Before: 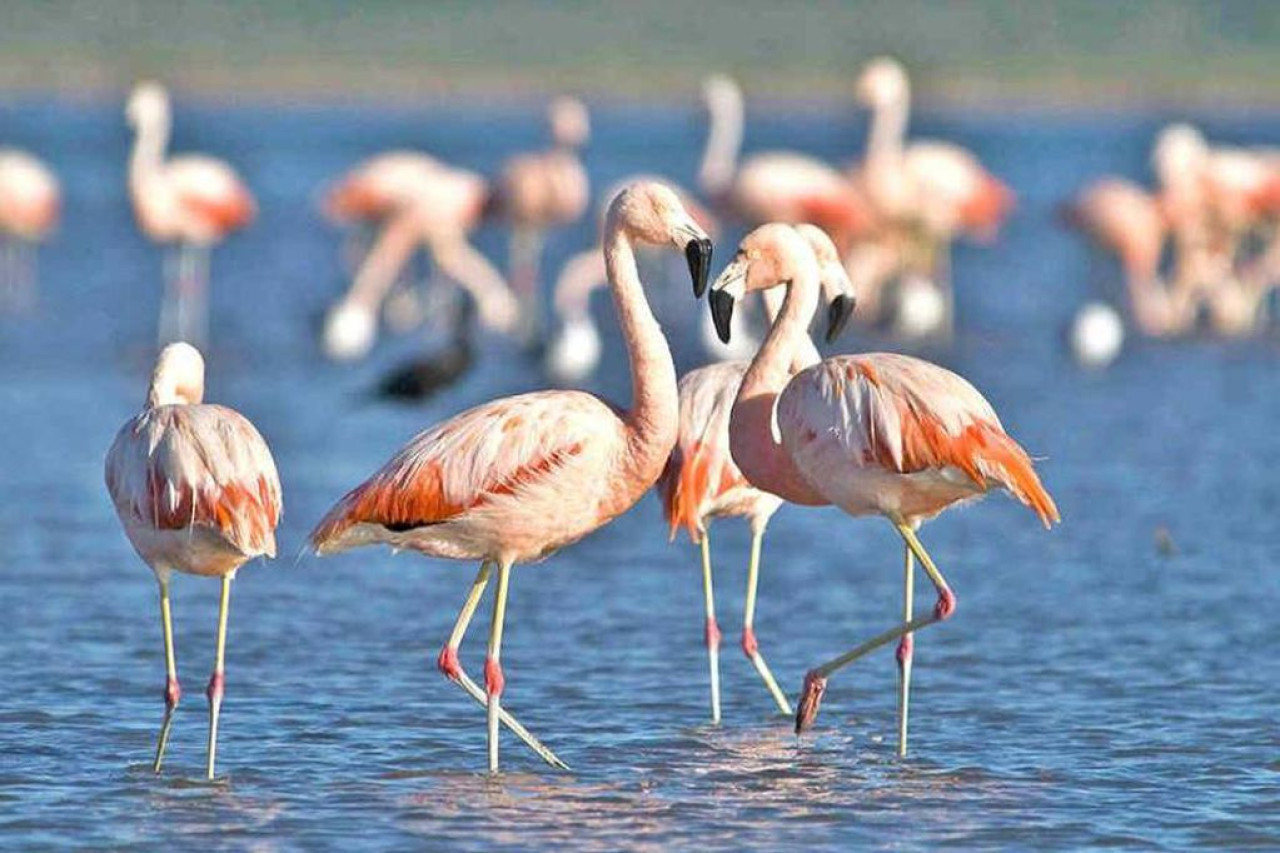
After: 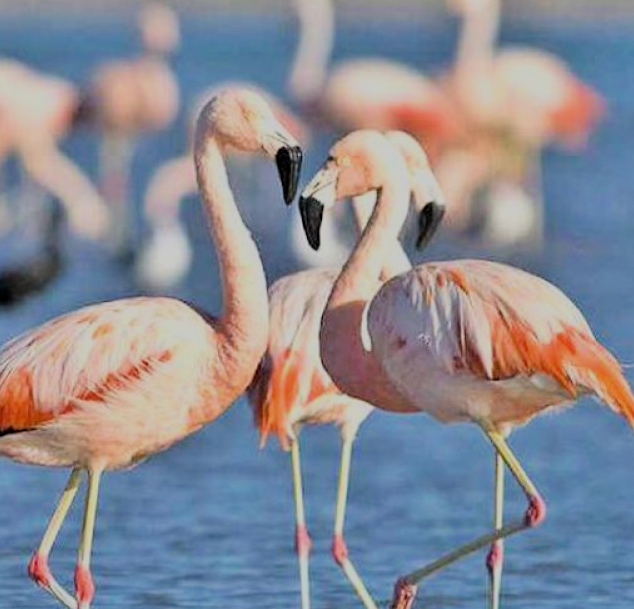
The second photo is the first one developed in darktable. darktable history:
crop: left 32.075%, top 10.976%, right 18.355%, bottom 17.596%
filmic rgb: black relative exposure -6.15 EV, white relative exposure 6.96 EV, hardness 2.23, color science v6 (2022)
